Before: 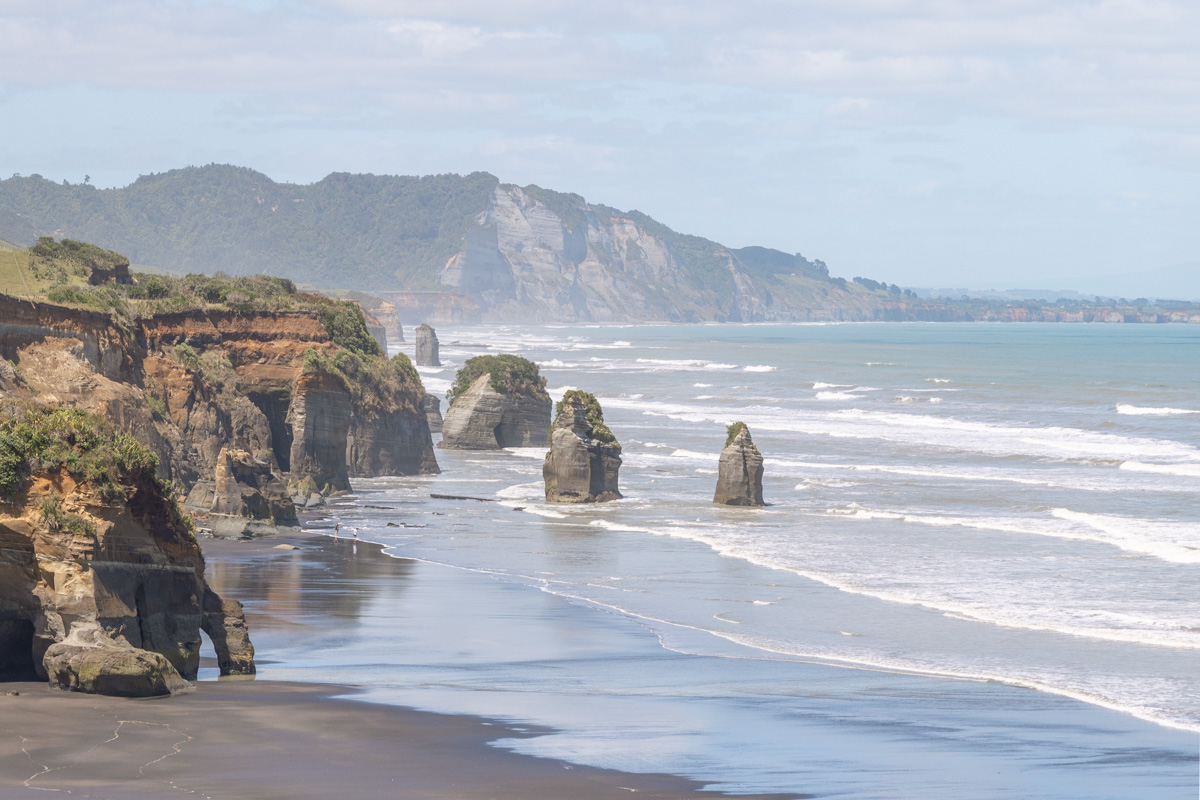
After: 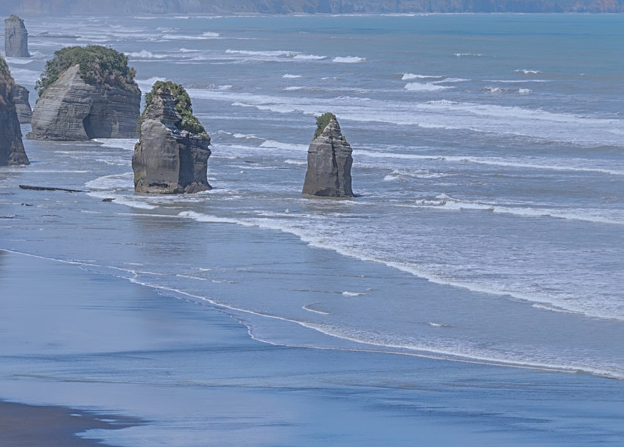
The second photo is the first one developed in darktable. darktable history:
sharpen: on, module defaults
crop: left 34.326%, top 38.723%, right 13.634%, bottom 5.334%
local contrast: highlights 101%, shadows 101%, detail 119%, midtone range 0.2
color balance rgb: power › chroma 0.988%, power › hue 254.18°, perceptual saturation grading › global saturation 24.971%, perceptual brilliance grading › highlights 2.905%, global vibrance -23.972%
shadows and highlights: shadows 25.55, highlights -71.3, highlights color adjustment 31.63%
exposure: exposure -0.567 EV, compensate exposure bias true, compensate highlight preservation false
color calibration: x 0.37, y 0.382, temperature 4305 K
